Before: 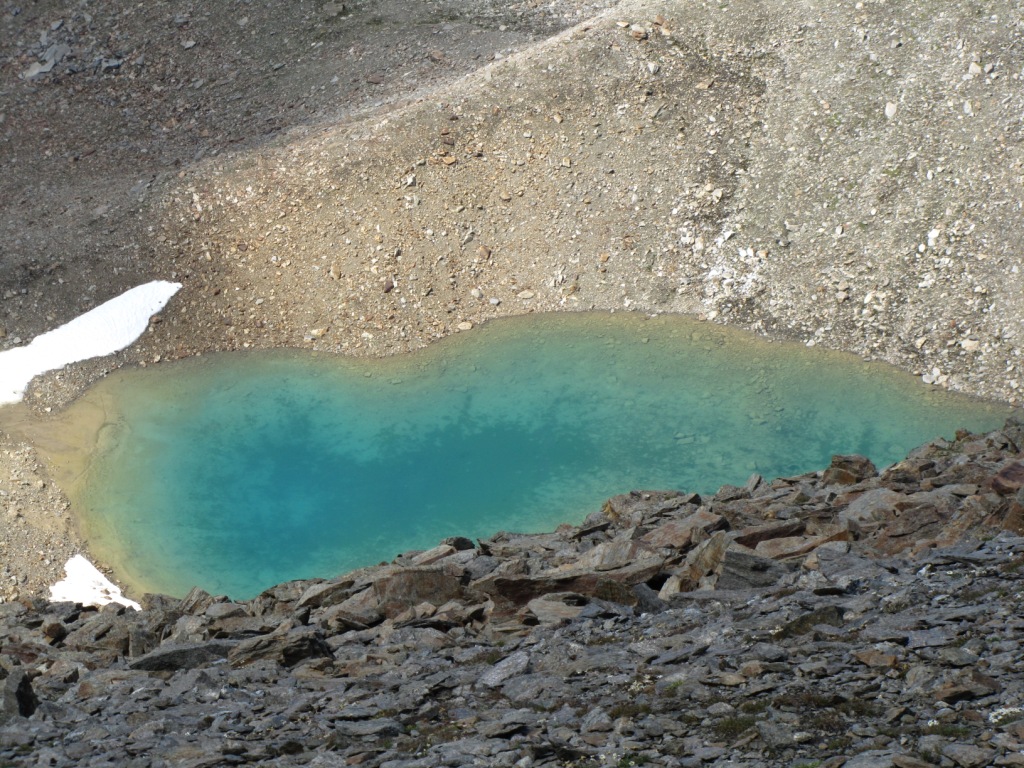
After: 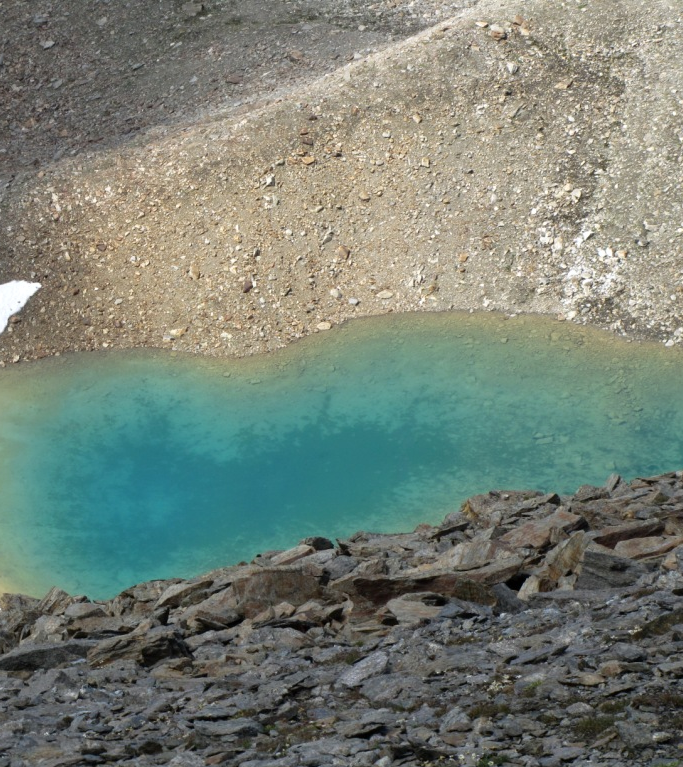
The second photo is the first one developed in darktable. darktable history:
crop and rotate: left 13.828%, right 19.456%
exposure: black level correction 0.001, exposure 0.016 EV, compensate highlight preservation false
